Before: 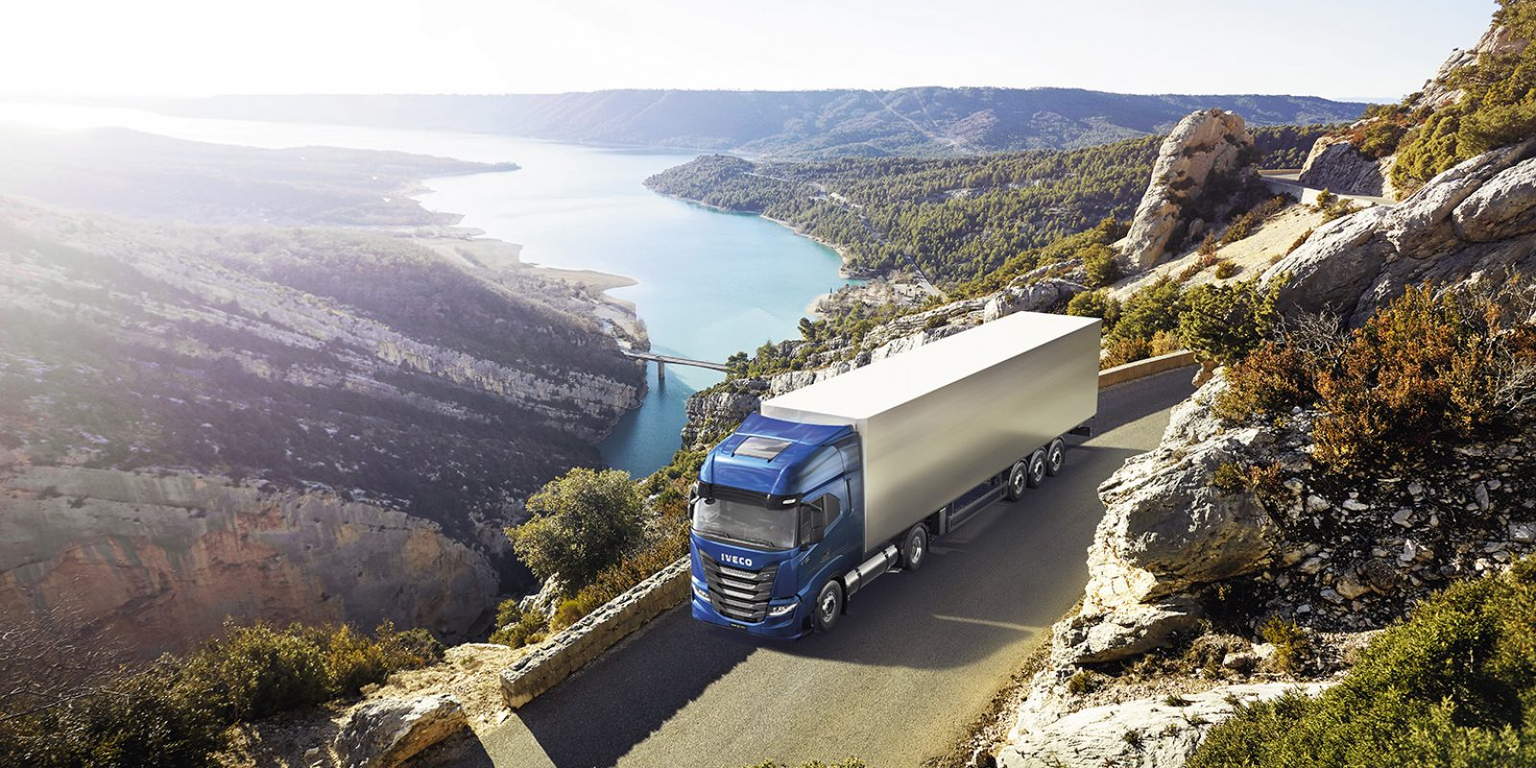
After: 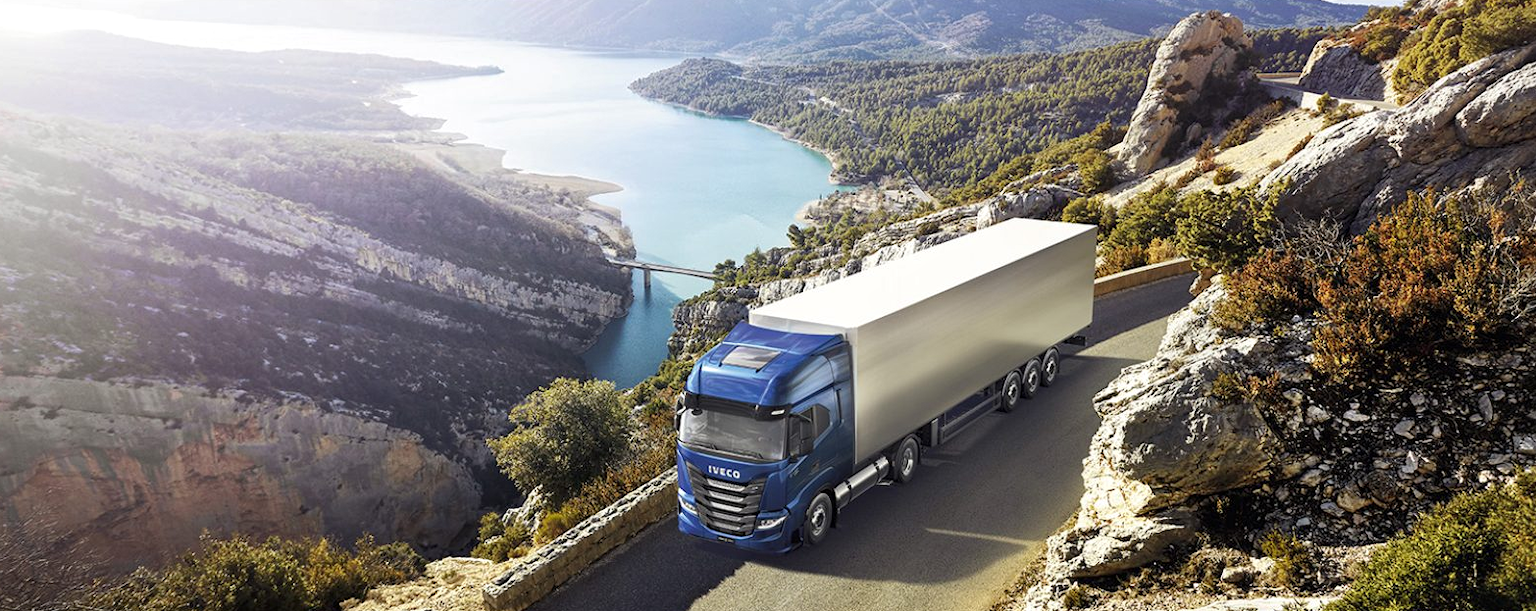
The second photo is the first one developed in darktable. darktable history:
crop and rotate: left 1.814%, top 12.818%, right 0.25%, bottom 9.225%
local contrast: highlights 100%, shadows 100%, detail 120%, midtone range 0.2
color balance: contrast fulcrum 17.78%
